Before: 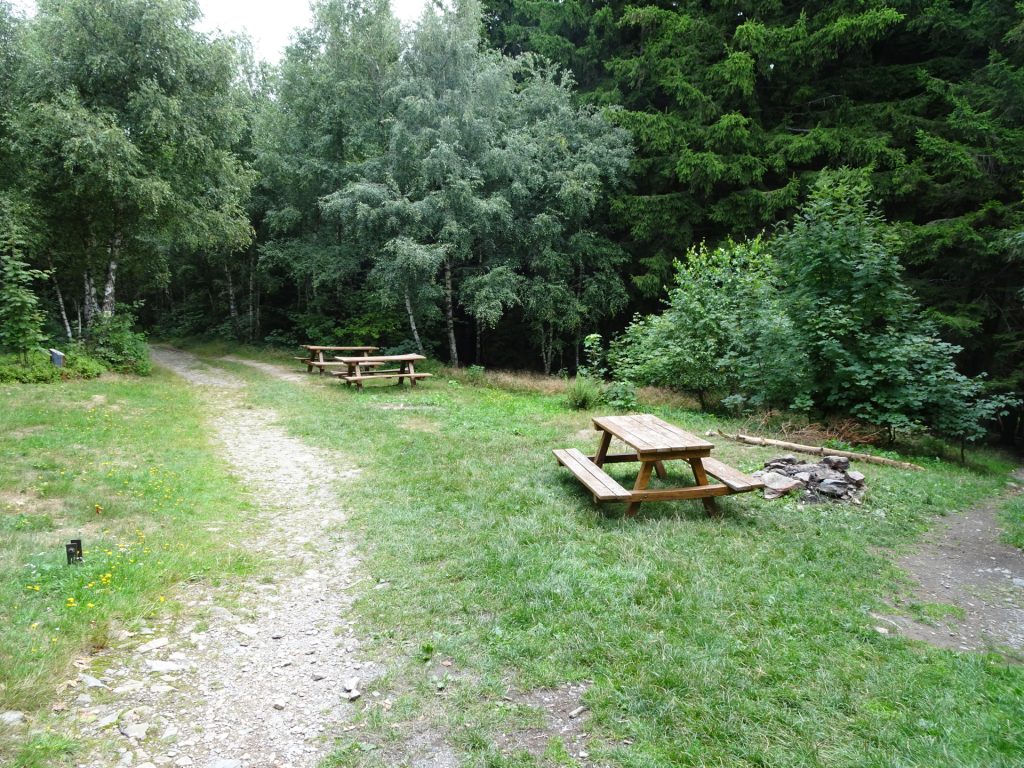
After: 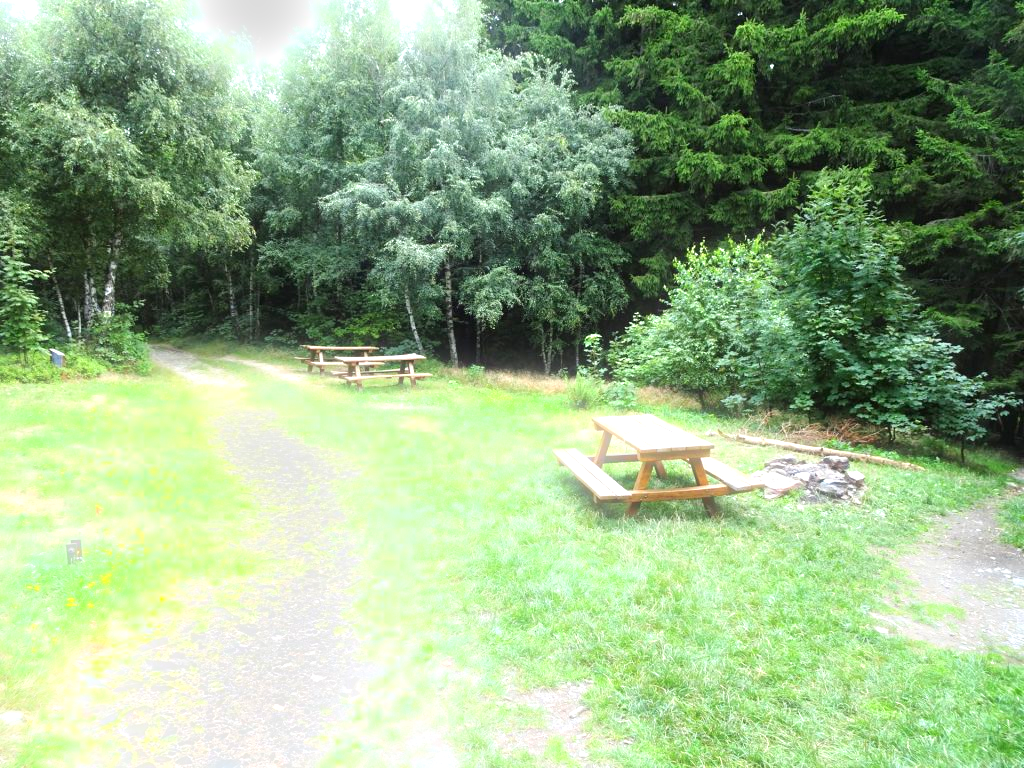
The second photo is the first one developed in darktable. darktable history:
bloom: size 5%, threshold 95%, strength 15%
exposure: exposure 1 EV, compensate highlight preservation false
